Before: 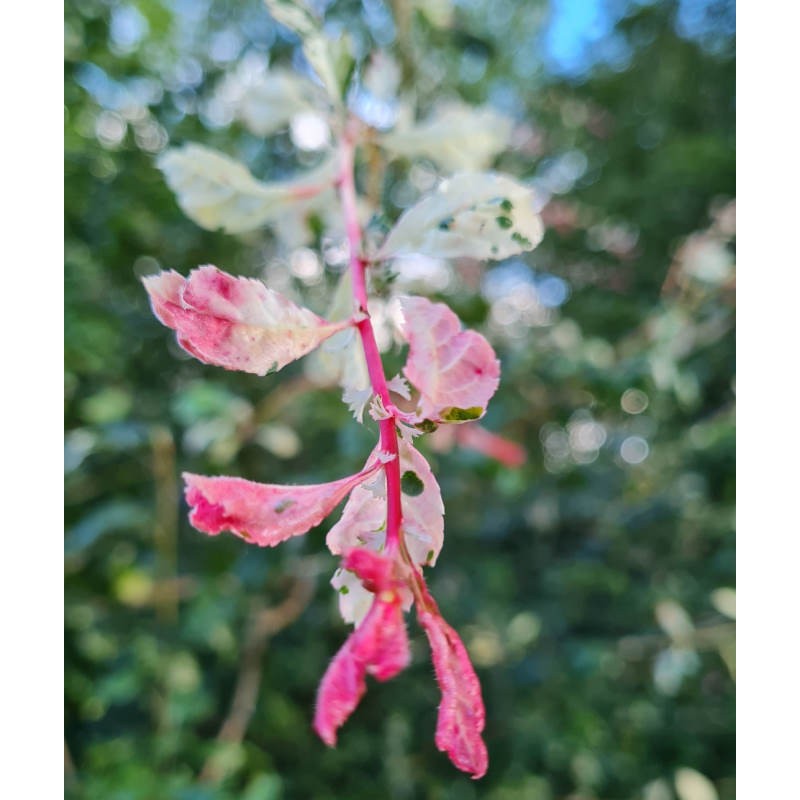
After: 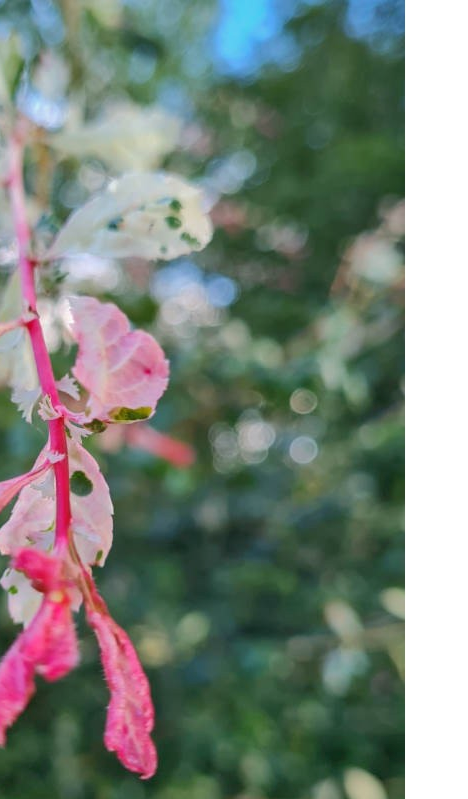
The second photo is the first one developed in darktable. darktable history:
crop: left 41.402%
shadows and highlights: on, module defaults
